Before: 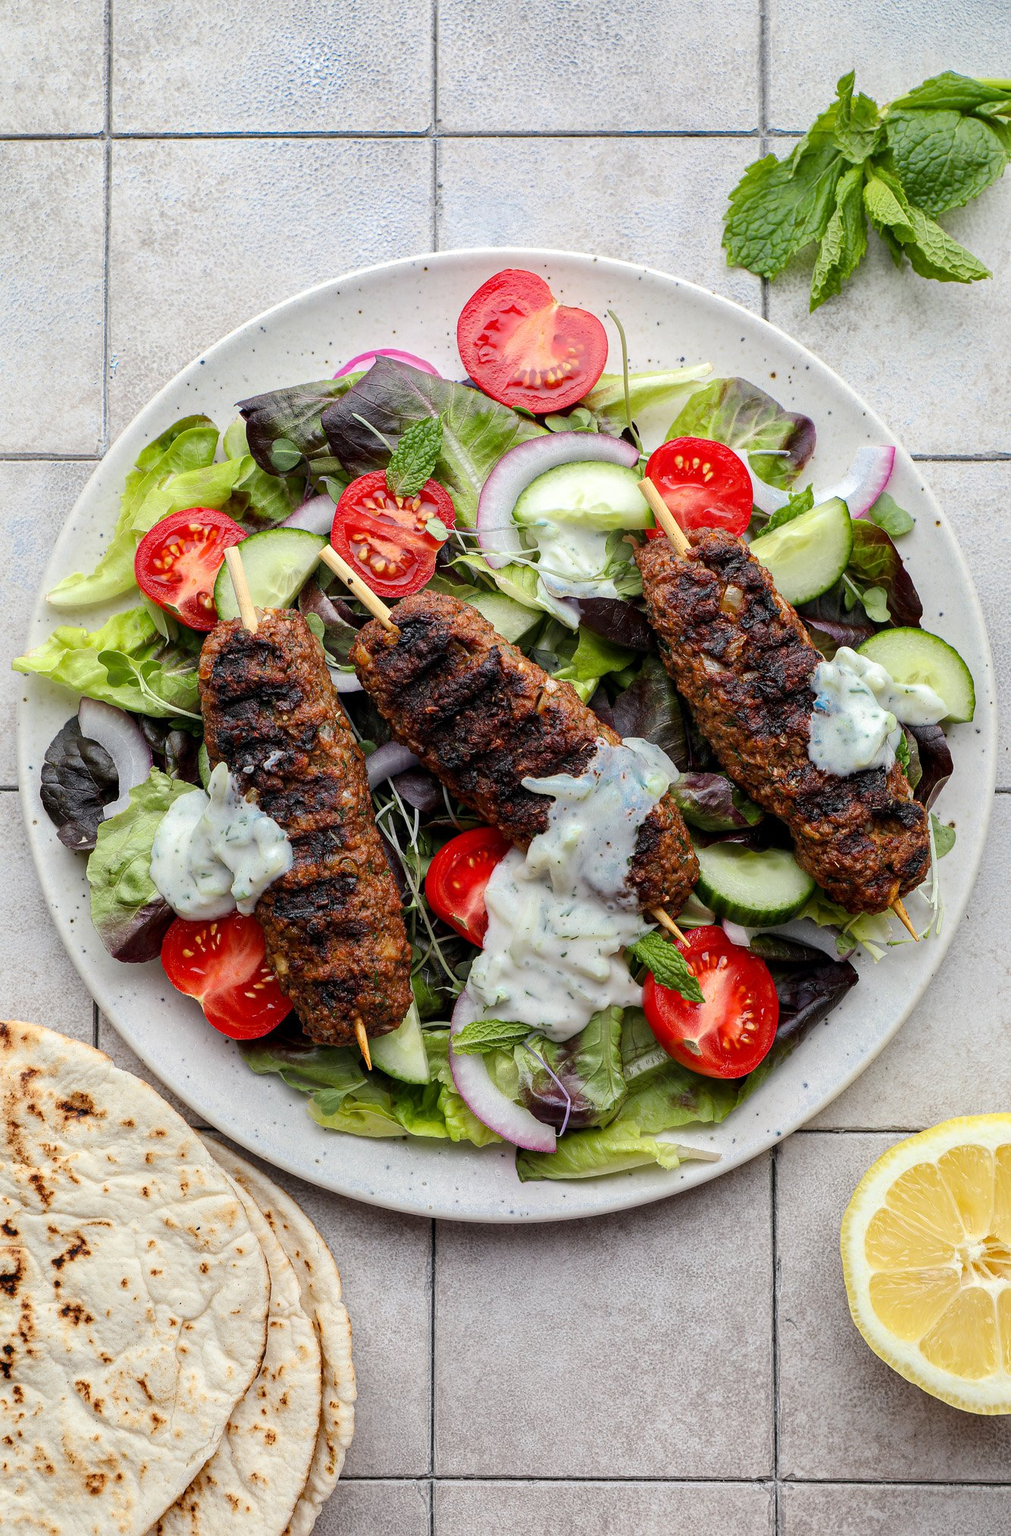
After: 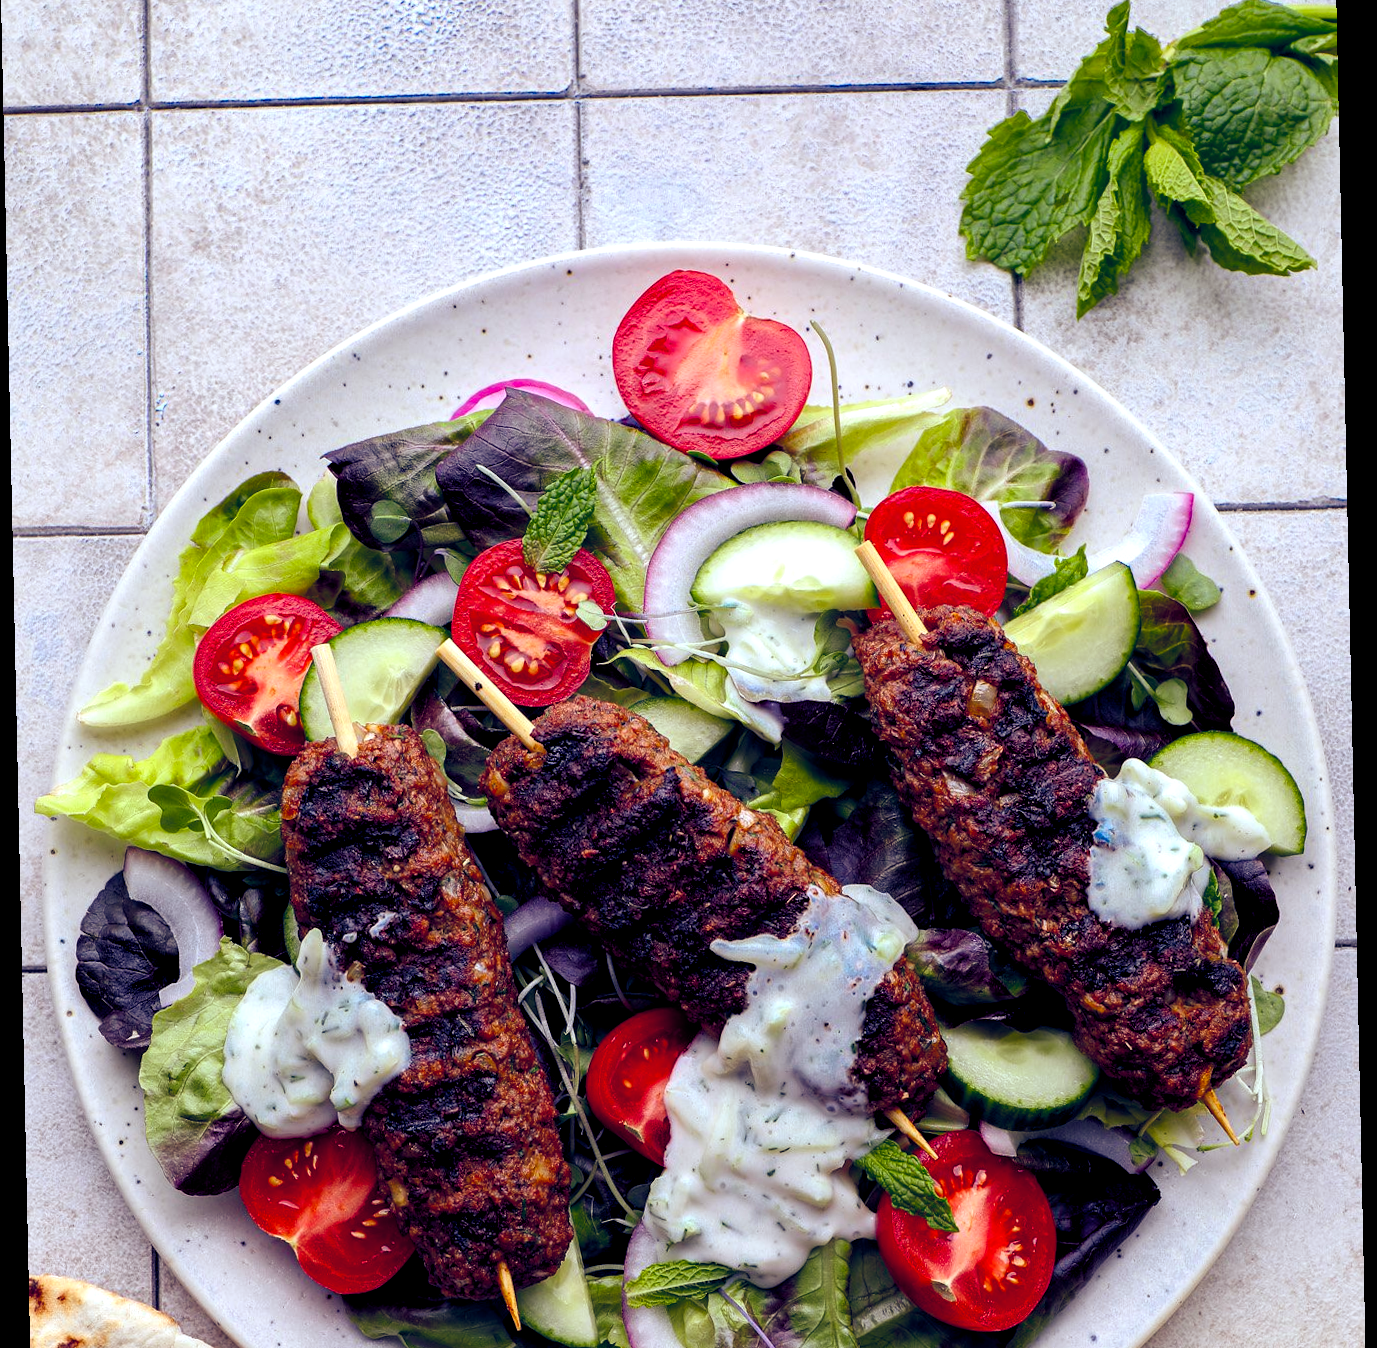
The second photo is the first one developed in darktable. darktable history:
crop and rotate: top 4.848%, bottom 29.503%
base curve: curves: ch0 [(0, 0) (0.303, 0.277) (1, 1)]
rotate and perspective: rotation -1.24°, automatic cropping off
color balance rgb: shadows lift › luminance -41.13%, shadows lift › chroma 14.13%, shadows lift › hue 260°, power › luminance -3.76%, power › chroma 0.56%, power › hue 40.37°, highlights gain › luminance 16.81%, highlights gain › chroma 2.94%, highlights gain › hue 260°, global offset › luminance -0.29%, global offset › chroma 0.31%, global offset › hue 260°, perceptual saturation grading › global saturation 20%, perceptual saturation grading › highlights -13.92%, perceptual saturation grading › shadows 50%
rgb levels: mode RGB, independent channels, levels [[0, 0.5, 1], [0, 0.521, 1], [0, 0.536, 1]]
